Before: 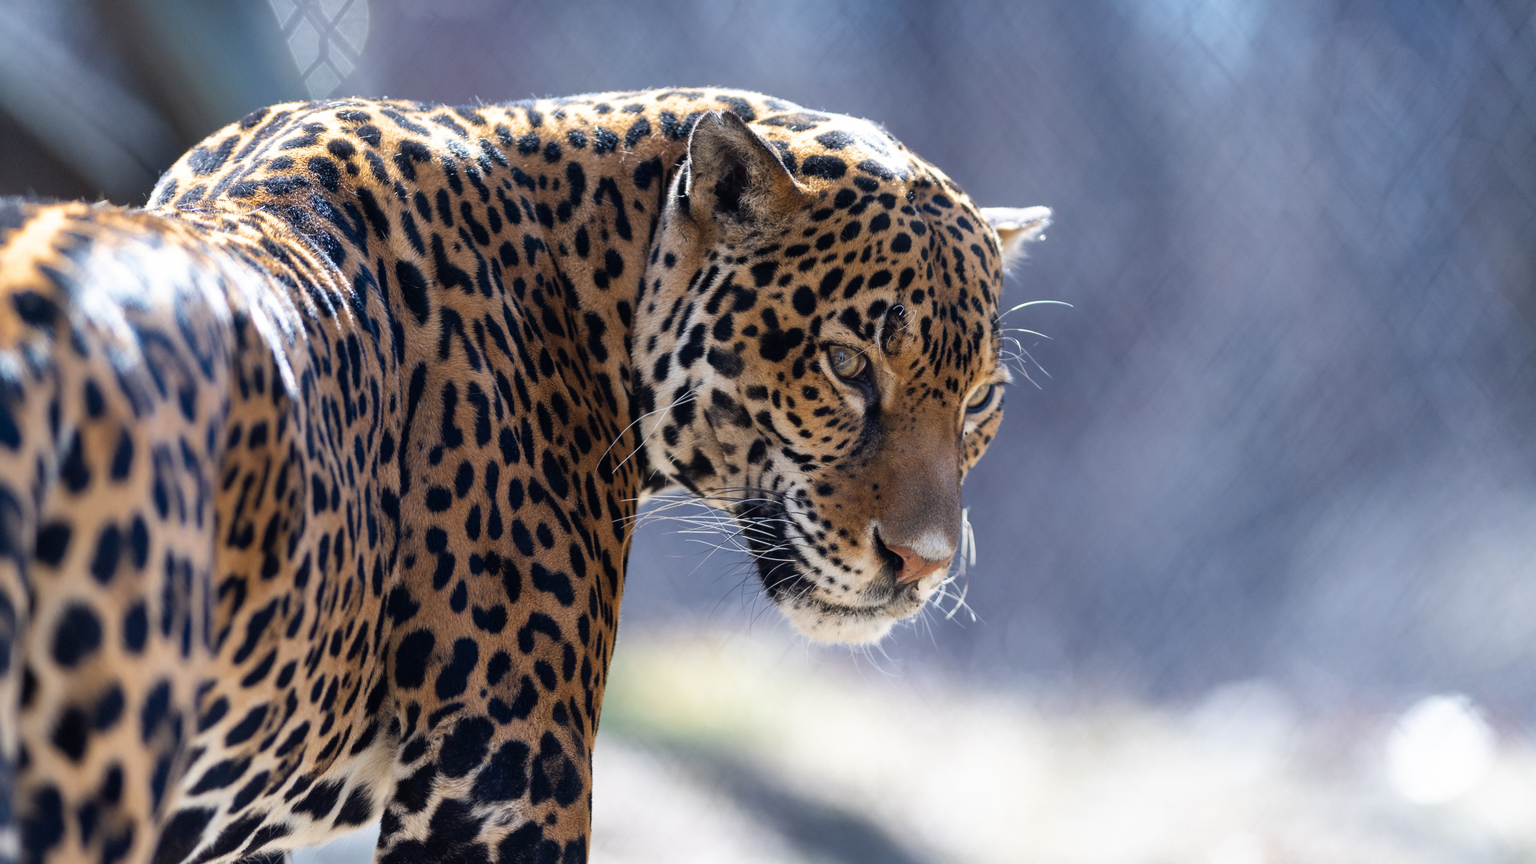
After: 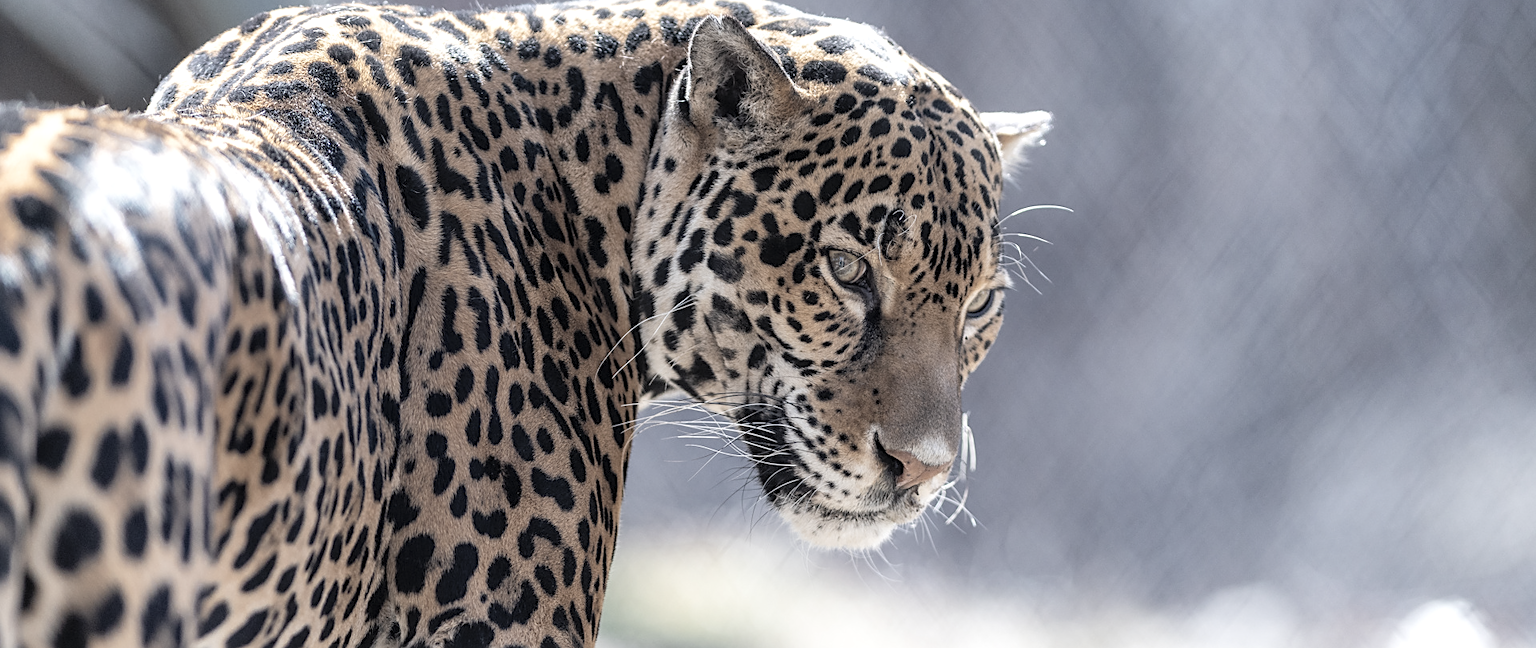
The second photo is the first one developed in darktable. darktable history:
sharpen: amount 0.489
local contrast: on, module defaults
contrast brightness saturation: brightness 0.188, saturation -0.501
crop: top 11.059%, bottom 13.931%
